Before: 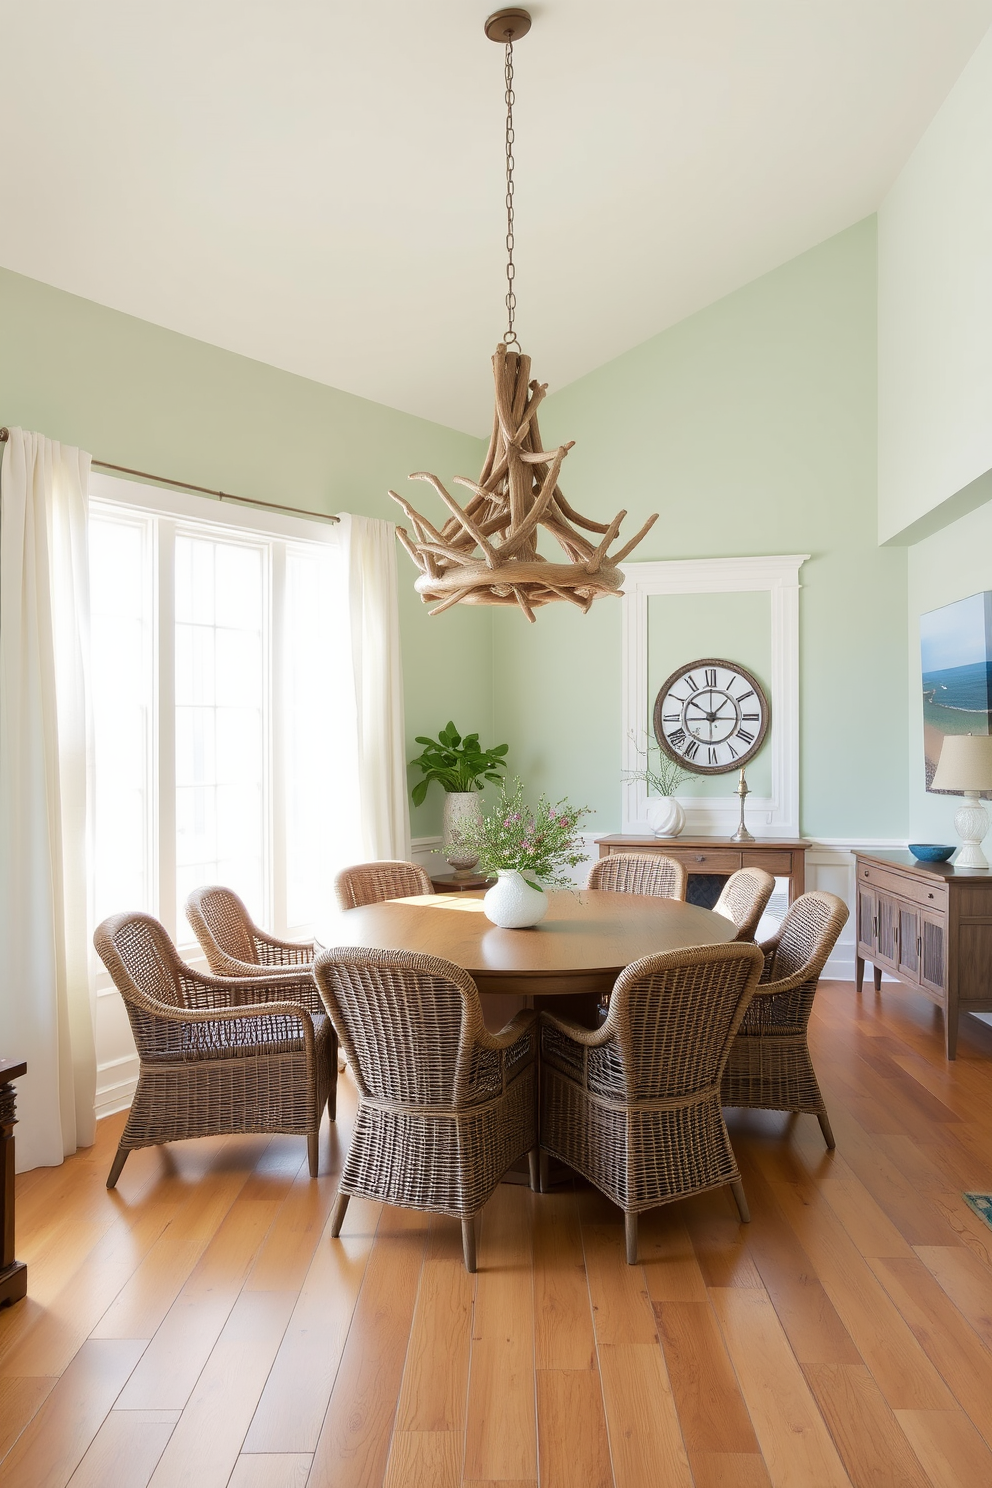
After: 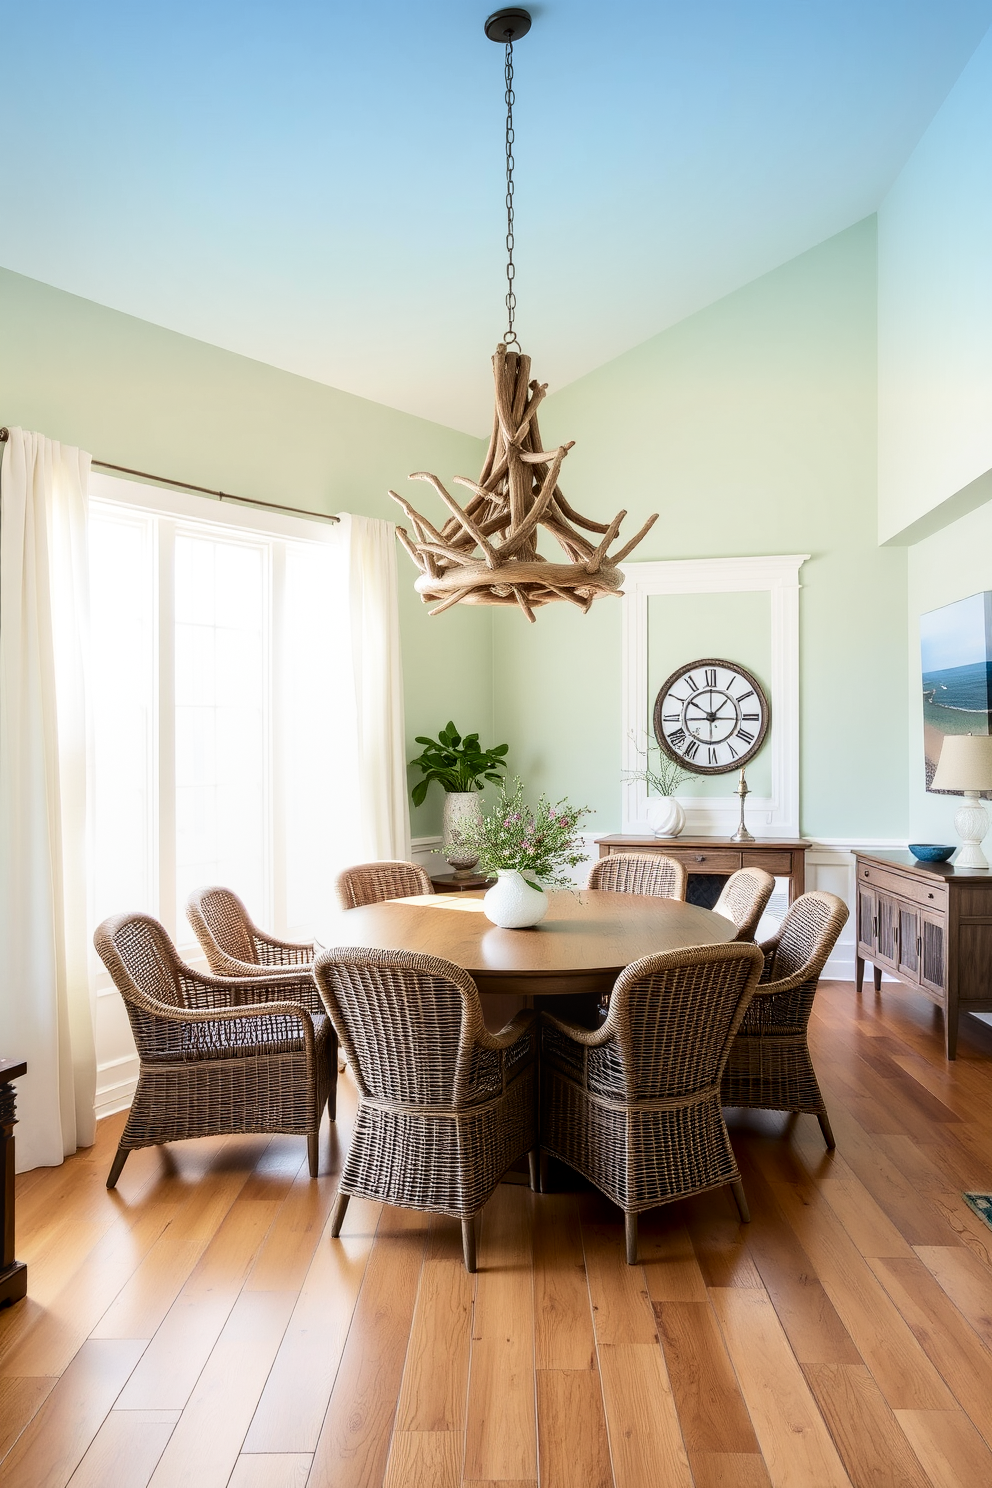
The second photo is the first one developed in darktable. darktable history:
filmic rgb: black relative exposure -12.8 EV, white relative exposure 2.8 EV, threshold 3 EV, target black luminance 0%, hardness 8.54, latitude 70.41%, contrast 1.133, shadows ↔ highlights balance -0.395%, color science v4 (2020), enable highlight reconstruction true
contrast brightness saturation: contrast 0.22
graduated density: density 2.02 EV, hardness 44%, rotation 0.374°, offset 8.21, hue 208.8°, saturation 97%
grain: coarseness 0.81 ISO, strength 1.34%, mid-tones bias 0%
local contrast: on, module defaults
